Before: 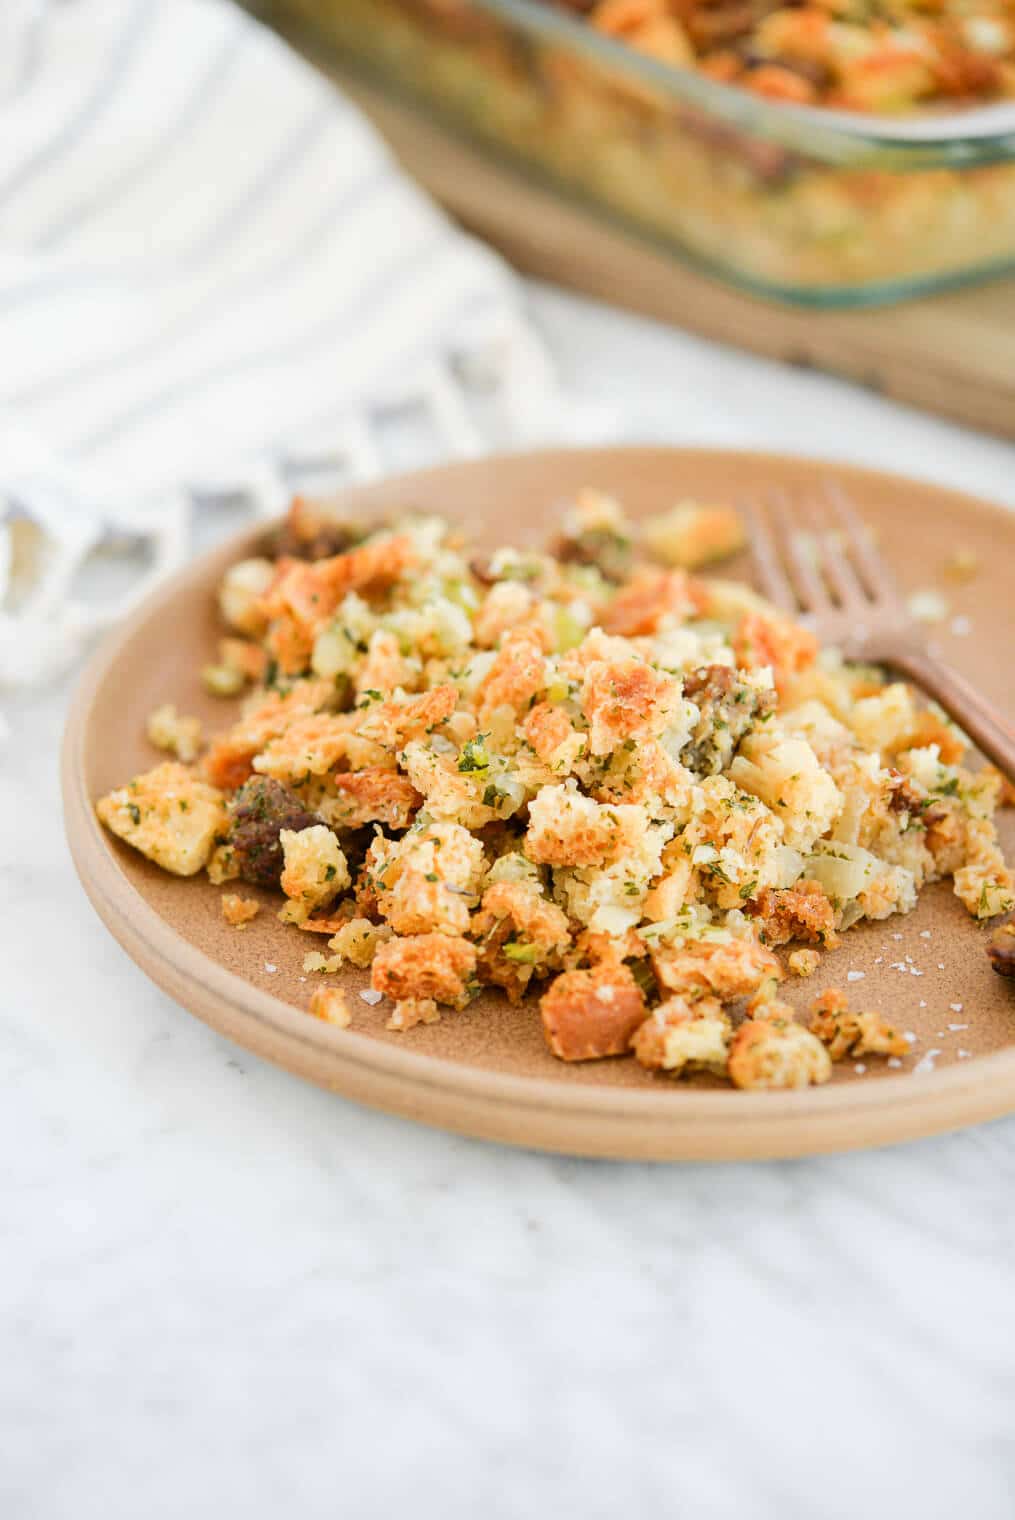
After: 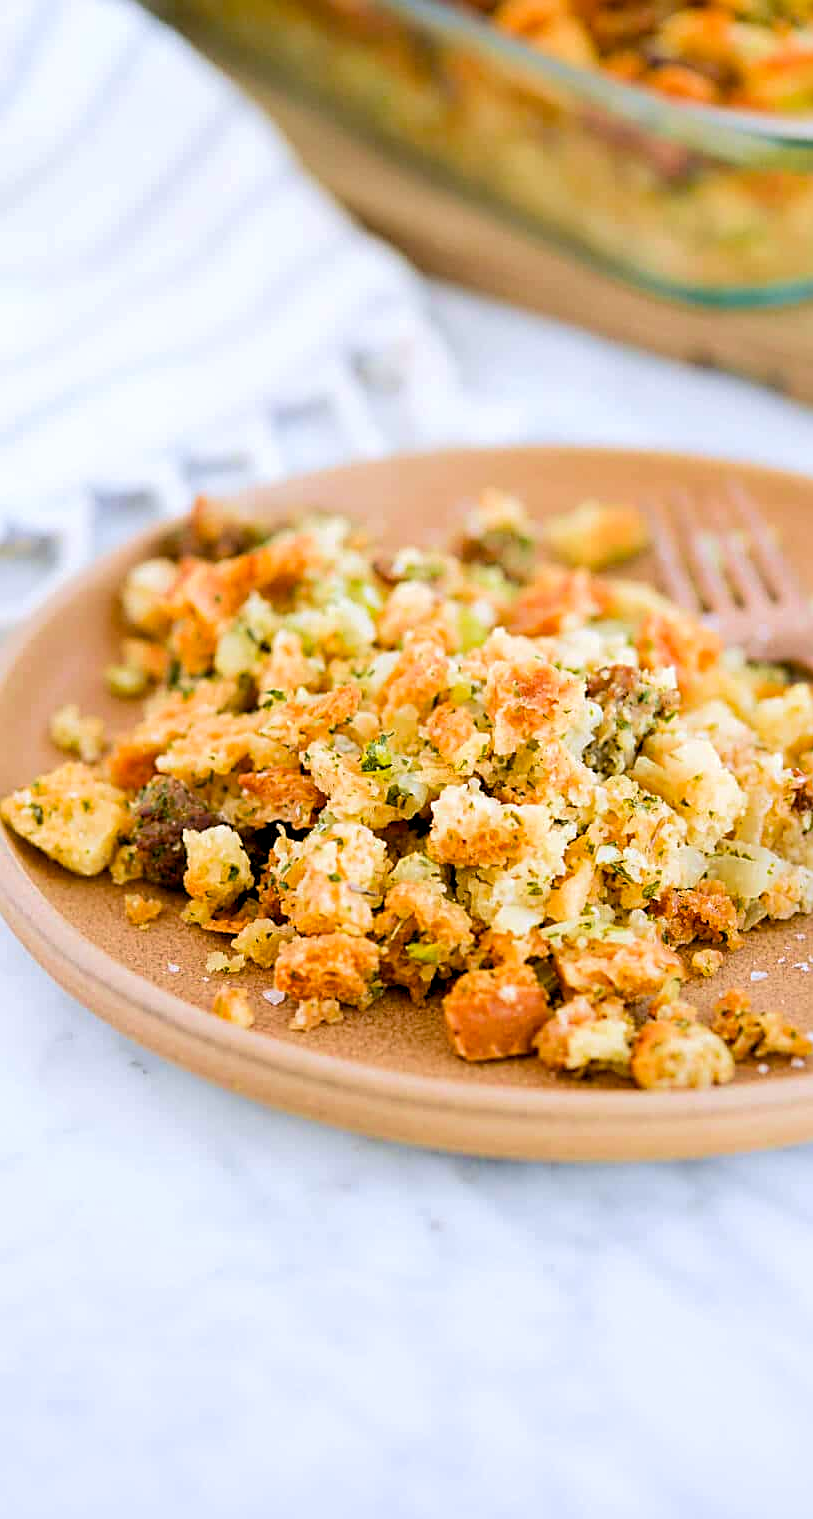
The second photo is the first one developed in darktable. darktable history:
crop and rotate: left 9.581%, right 10.249%
color balance rgb: global offset › luminance -0.986%, perceptual saturation grading › global saturation 25.424%
velvia: on, module defaults
exposure: black level correction -0.001, exposure 0.08 EV, compensate highlight preservation false
sharpen: on, module defaults
color calibration: illuminant as shot in camera, x 0.358, y 0.373, temperature 4628.91 K
